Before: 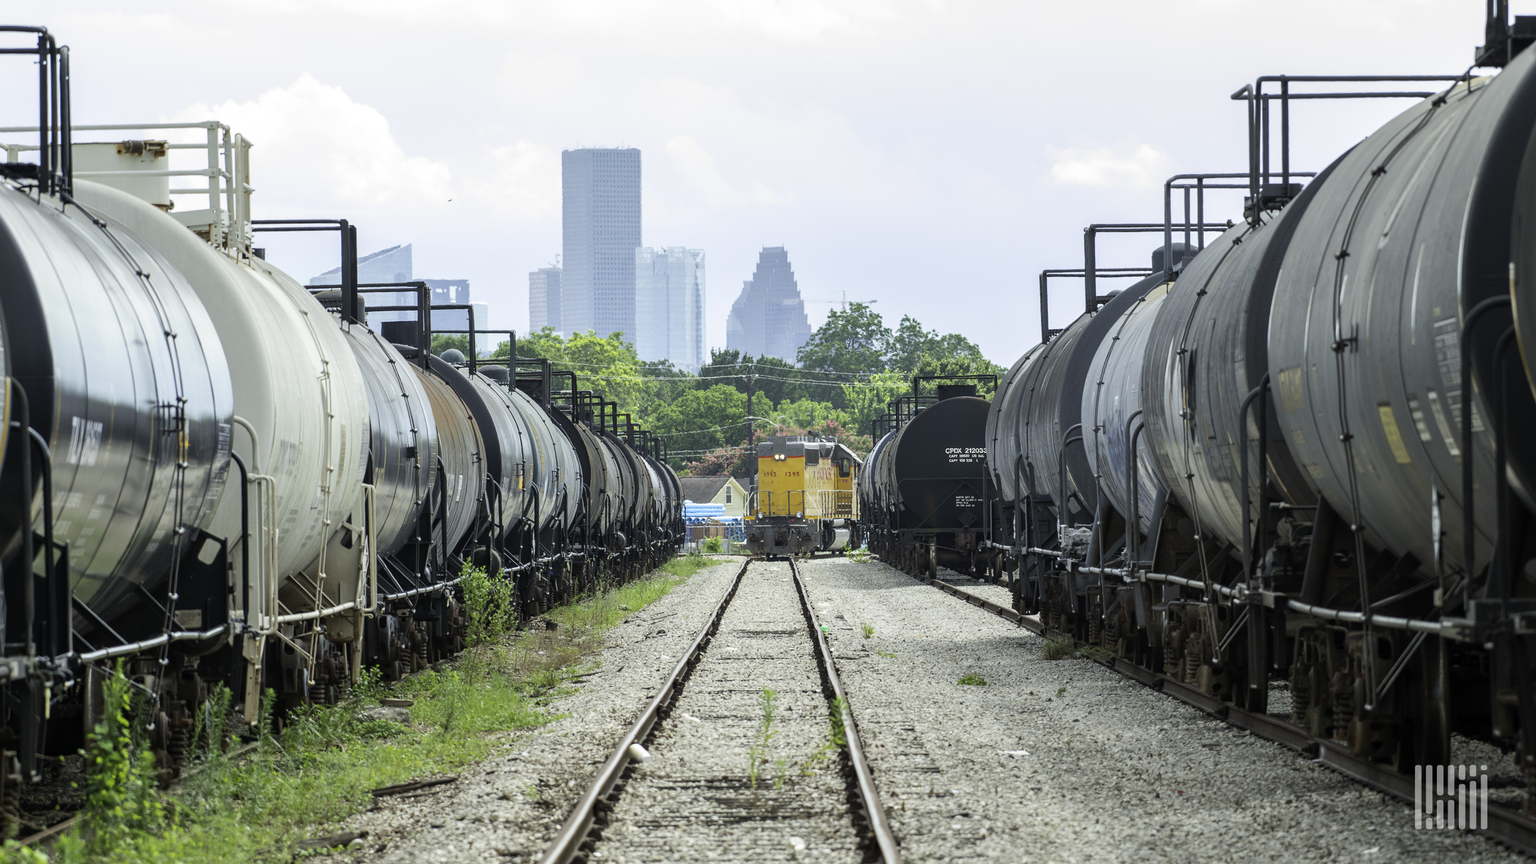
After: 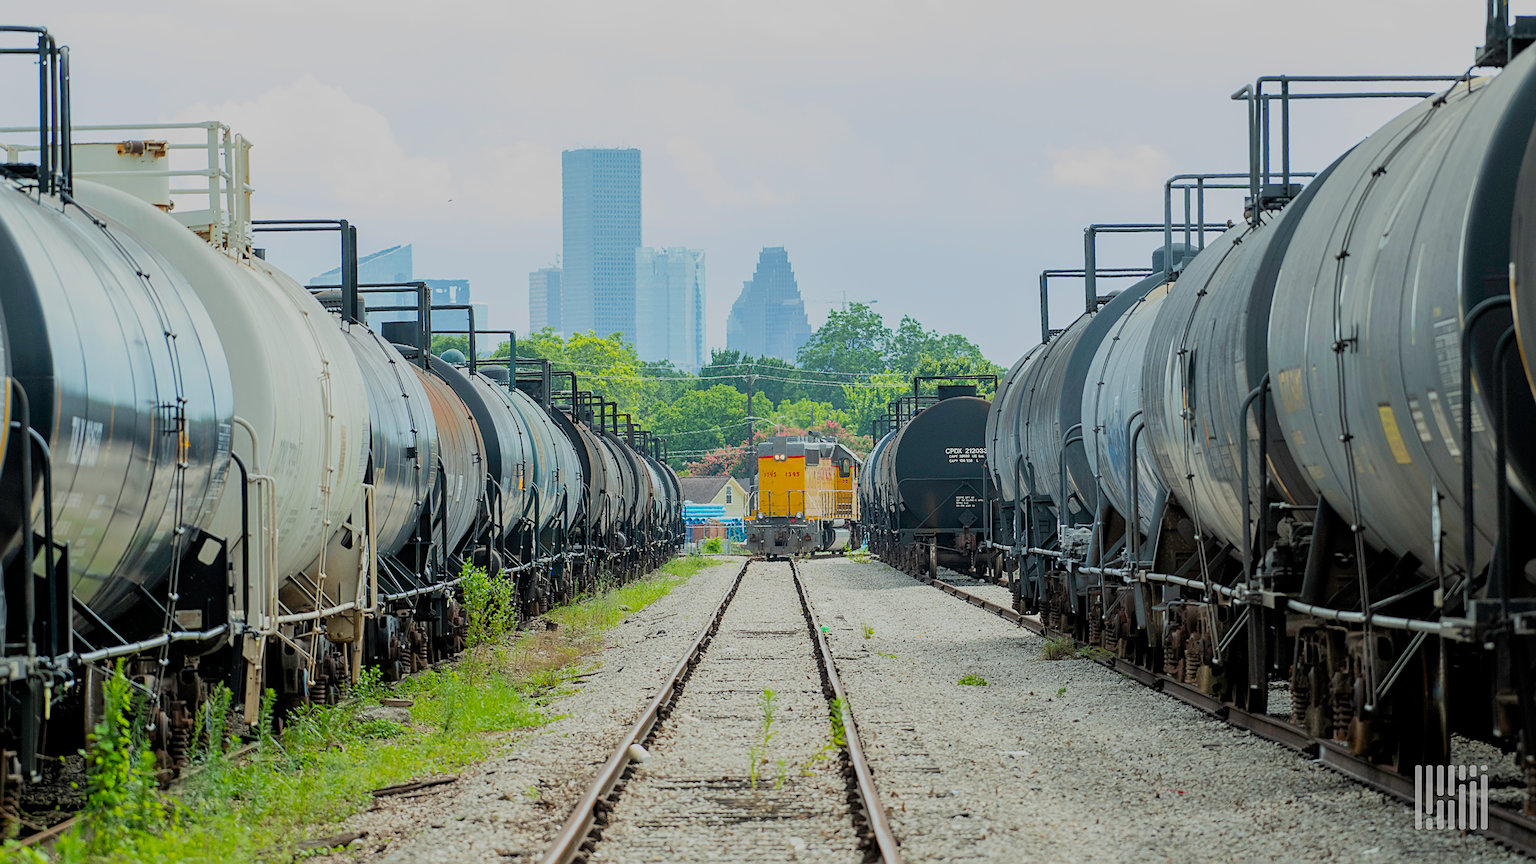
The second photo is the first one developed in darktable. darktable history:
sharpen: on, module defaults
filmic rgb: black relative exposure -8.79 EV, white relative exposure 4.98 EV, threshold 6 EV, target black luminance 0%, hardness 3.77, latitude 66.34%, contrast 0.822, highlights saturation mix 10%, shadows ↔ highlights balance 20%, add noise in highlights 0.1, color science v4 (2020), iterations of high-quality reconstruction 0, type of noise poissonian, enable highlight reconstruction true
